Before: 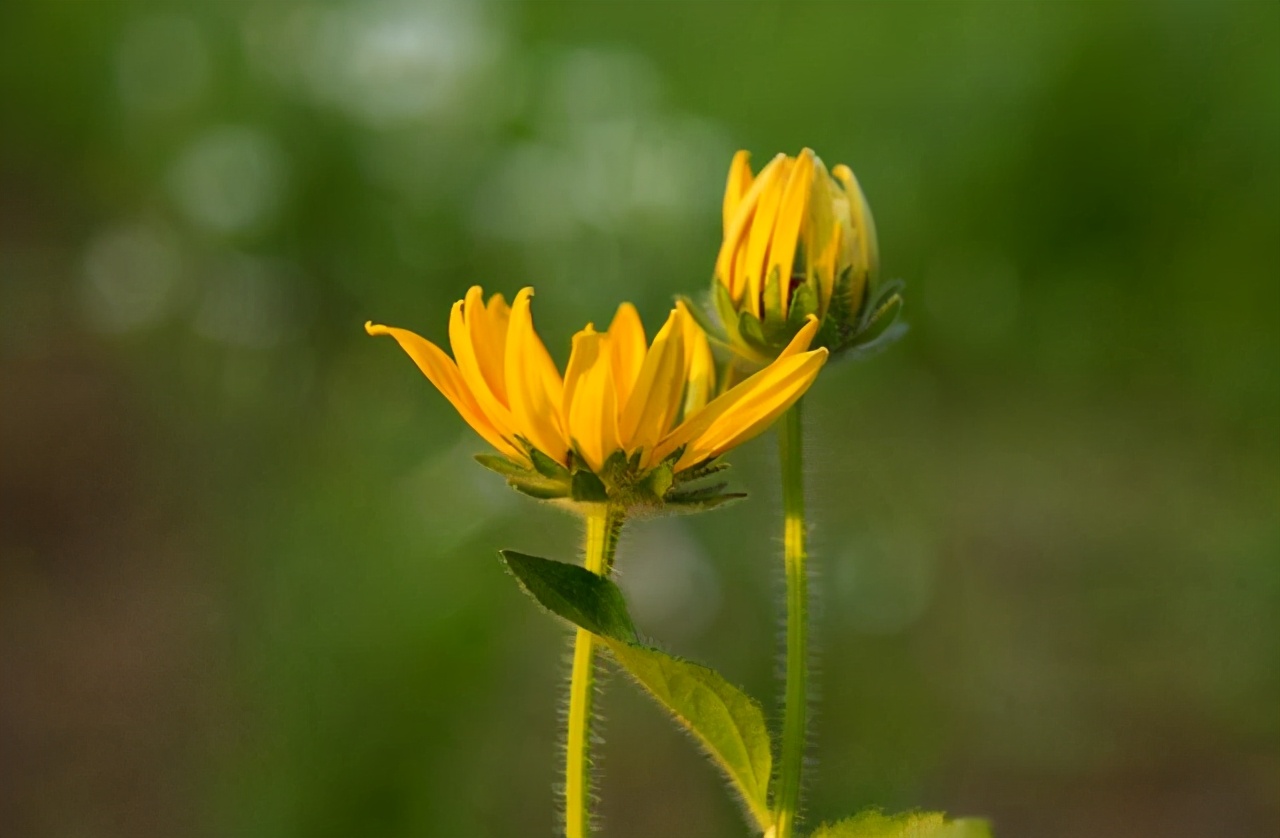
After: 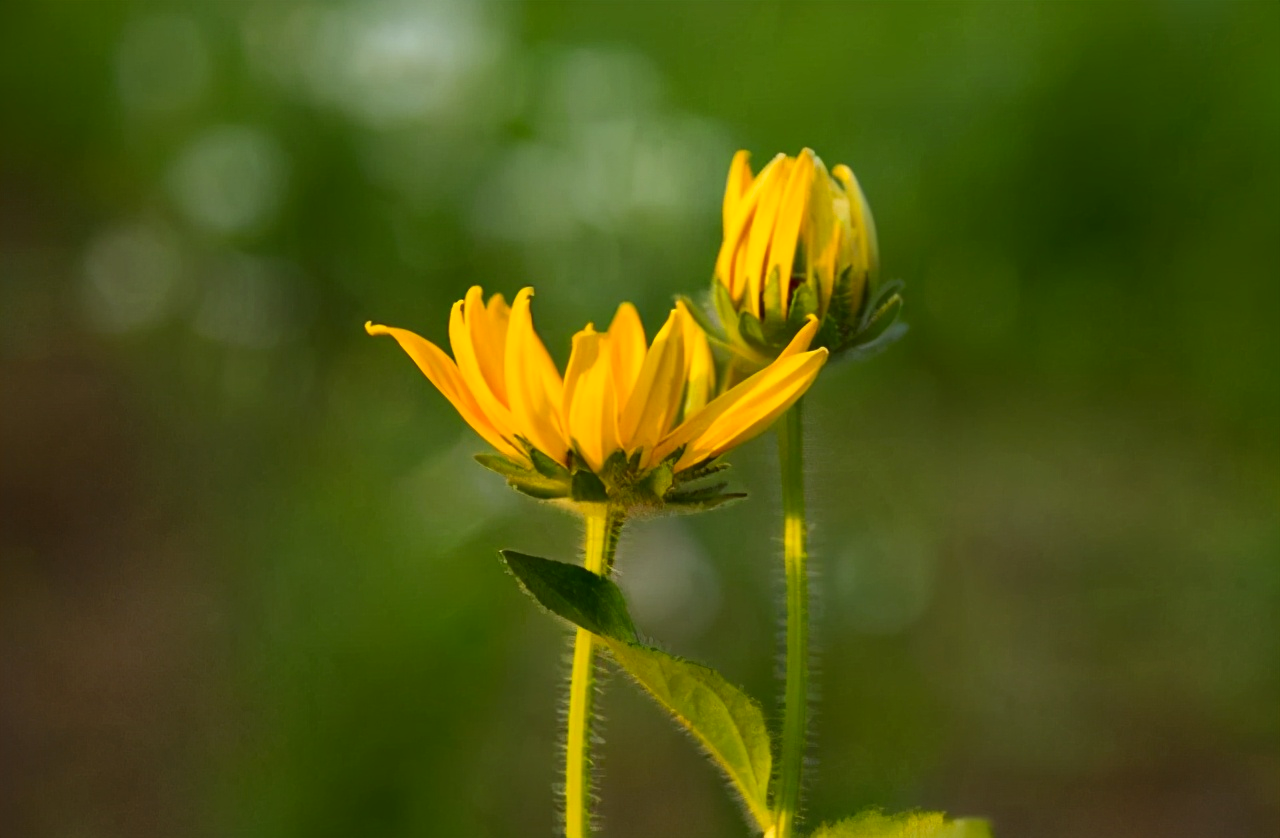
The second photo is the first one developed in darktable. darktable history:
color balance rgb: linear chroma grading › shadows -7.555%, linear chroma grading › global chroma 9.912%, perceptual saturation grading › global saturation -0.146%, global vibrance 7.319%, saturation formula JzAzBz (2021)
contrast brightness saturation: contrast 0.136
